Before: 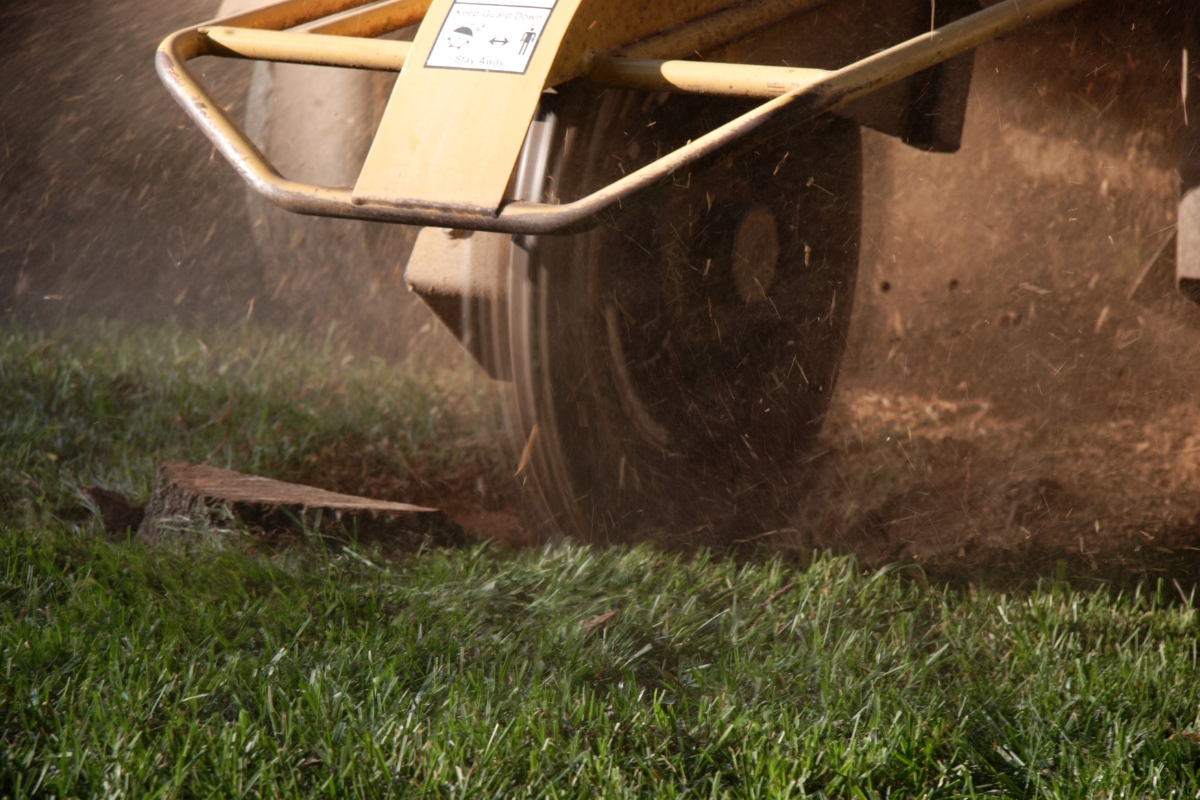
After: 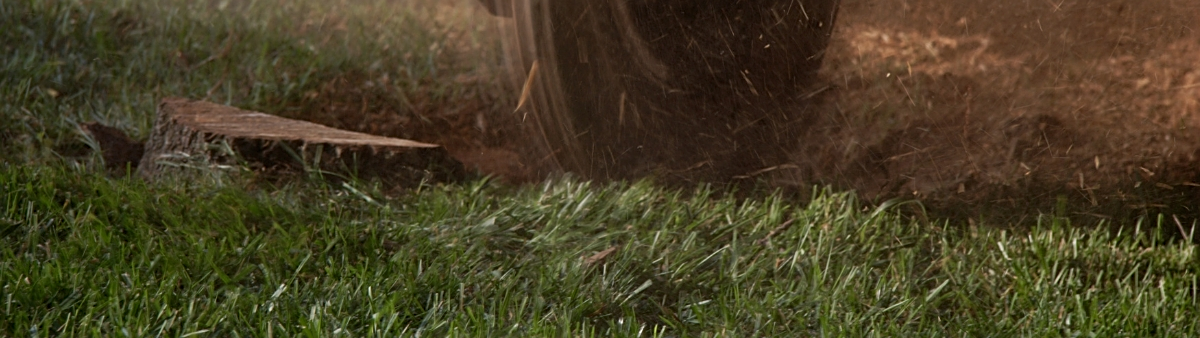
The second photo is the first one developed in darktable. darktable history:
sharpen: on, module defaults
crop: top 45.508%, bottom 12.139%
tone equalizer: edges refinement/feathering 500, mask exposure compensation -1.57 EV, preserve details no
exposure: black level correction 0.001, exposure -0.197 EV, compensate highlight preservation false
